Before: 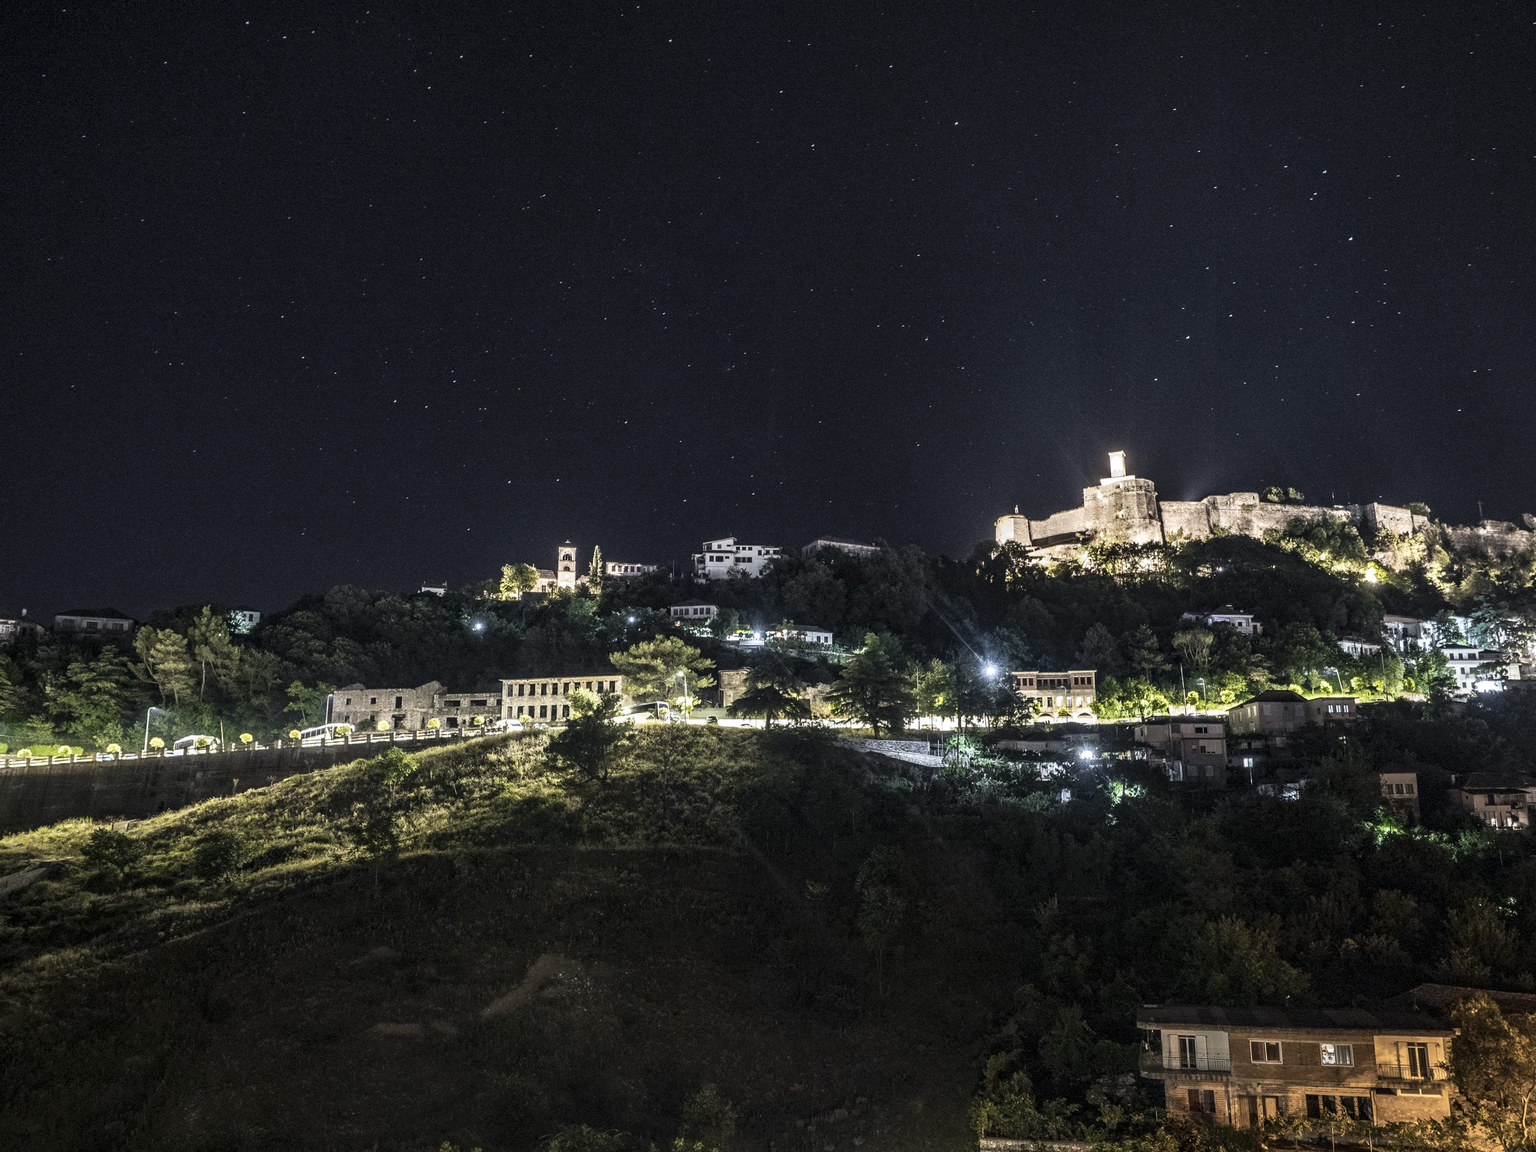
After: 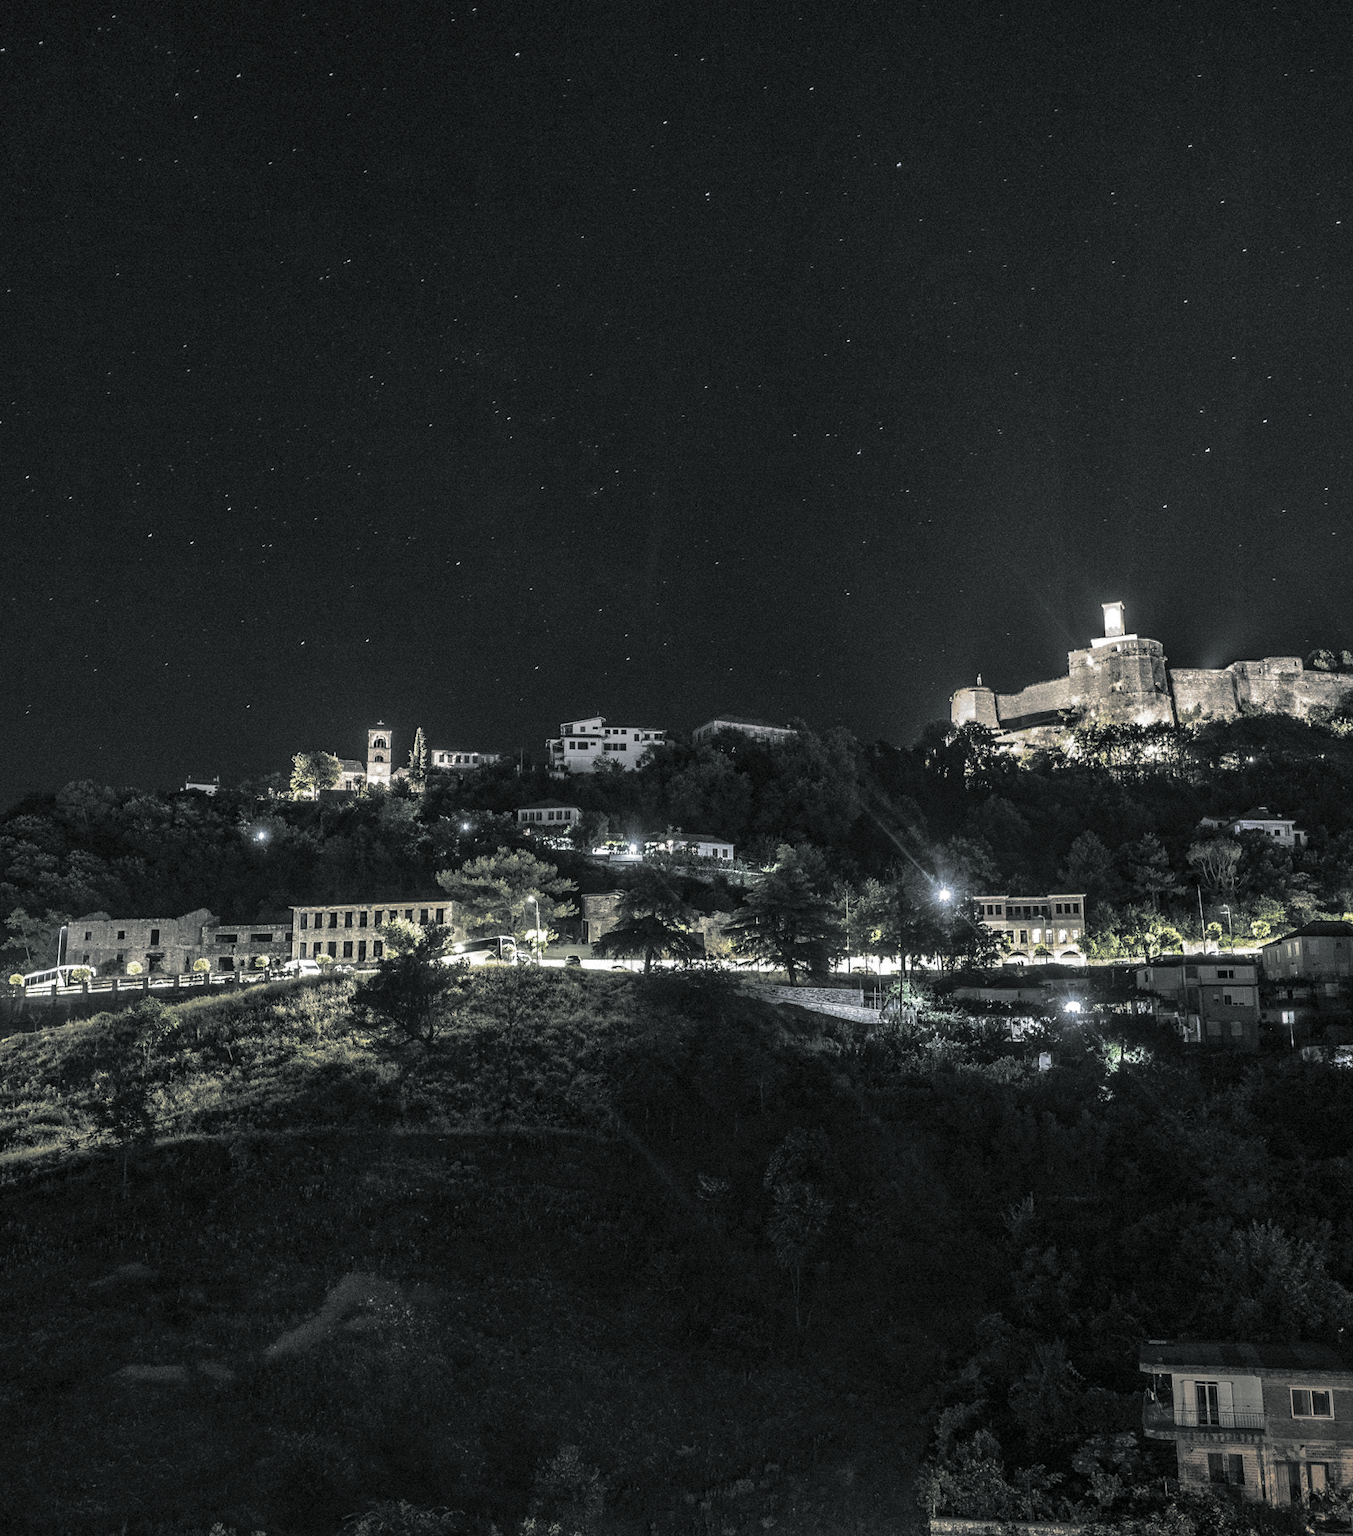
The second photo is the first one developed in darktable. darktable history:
crop and rotate: left 18.442%, right 15.508%
base curve: curves: ch0 [(0, 0) (0.841, 0.609) (1, 1)]
tone equalizer: on, module defaults
shadows and highlights: shadows 35, highlights -35, soften with gaussian
split-toning: shadows › hue 190.8°, shadows › saturation 0.05, highlights › hue 54°, highlights › saturation 0.05, compress 0%
